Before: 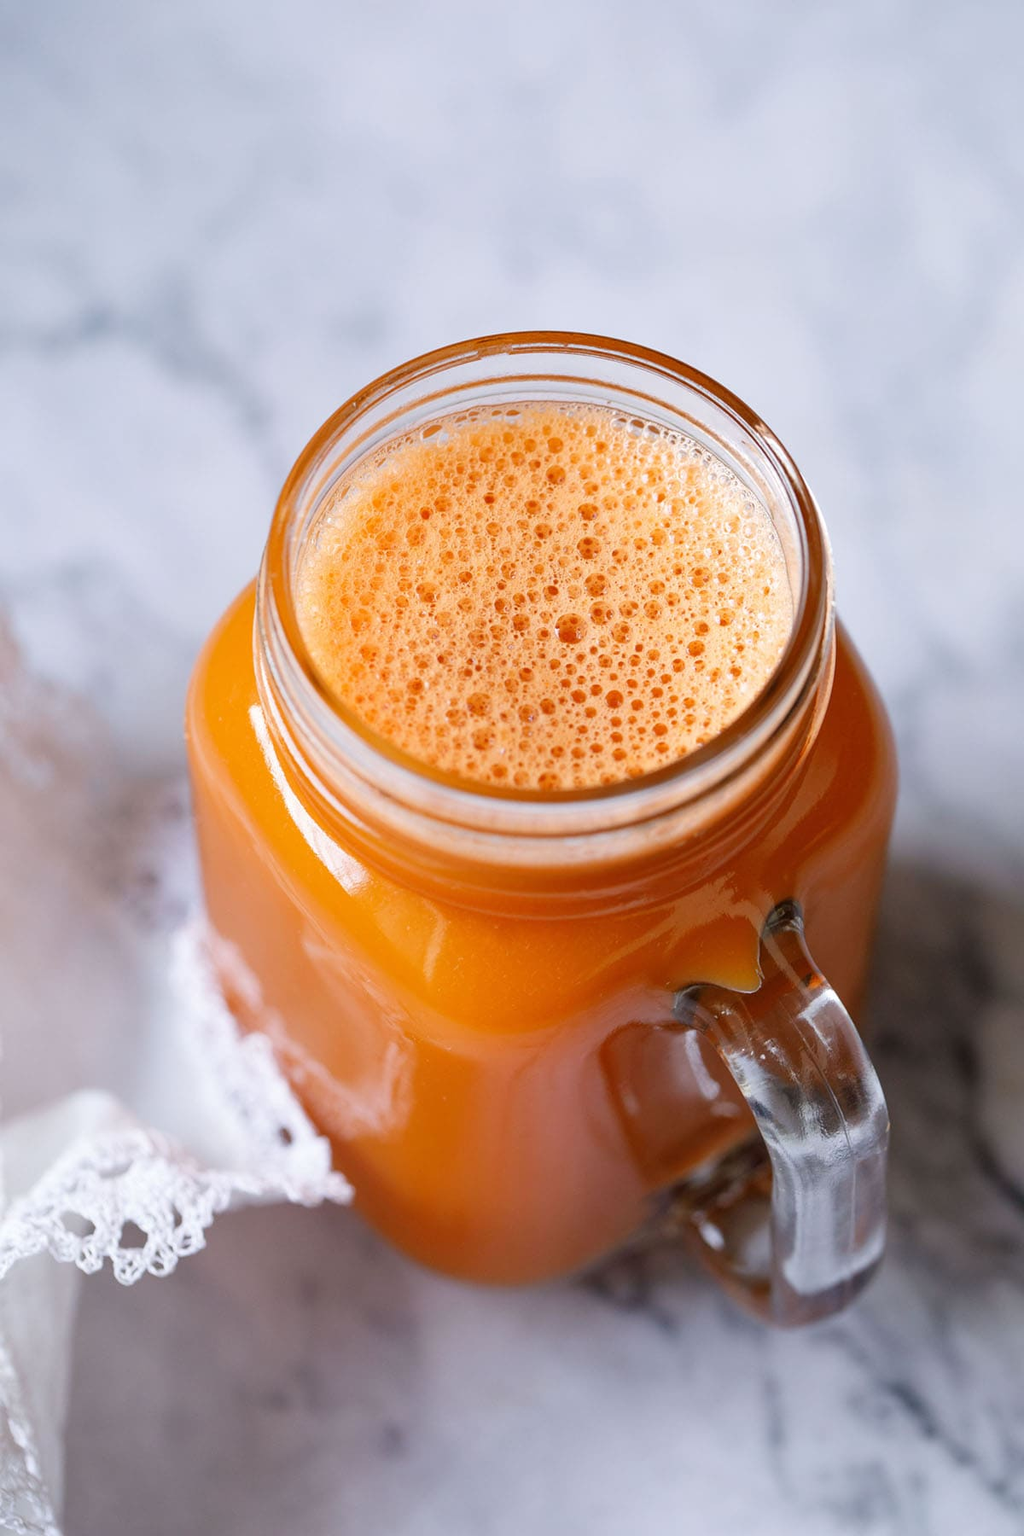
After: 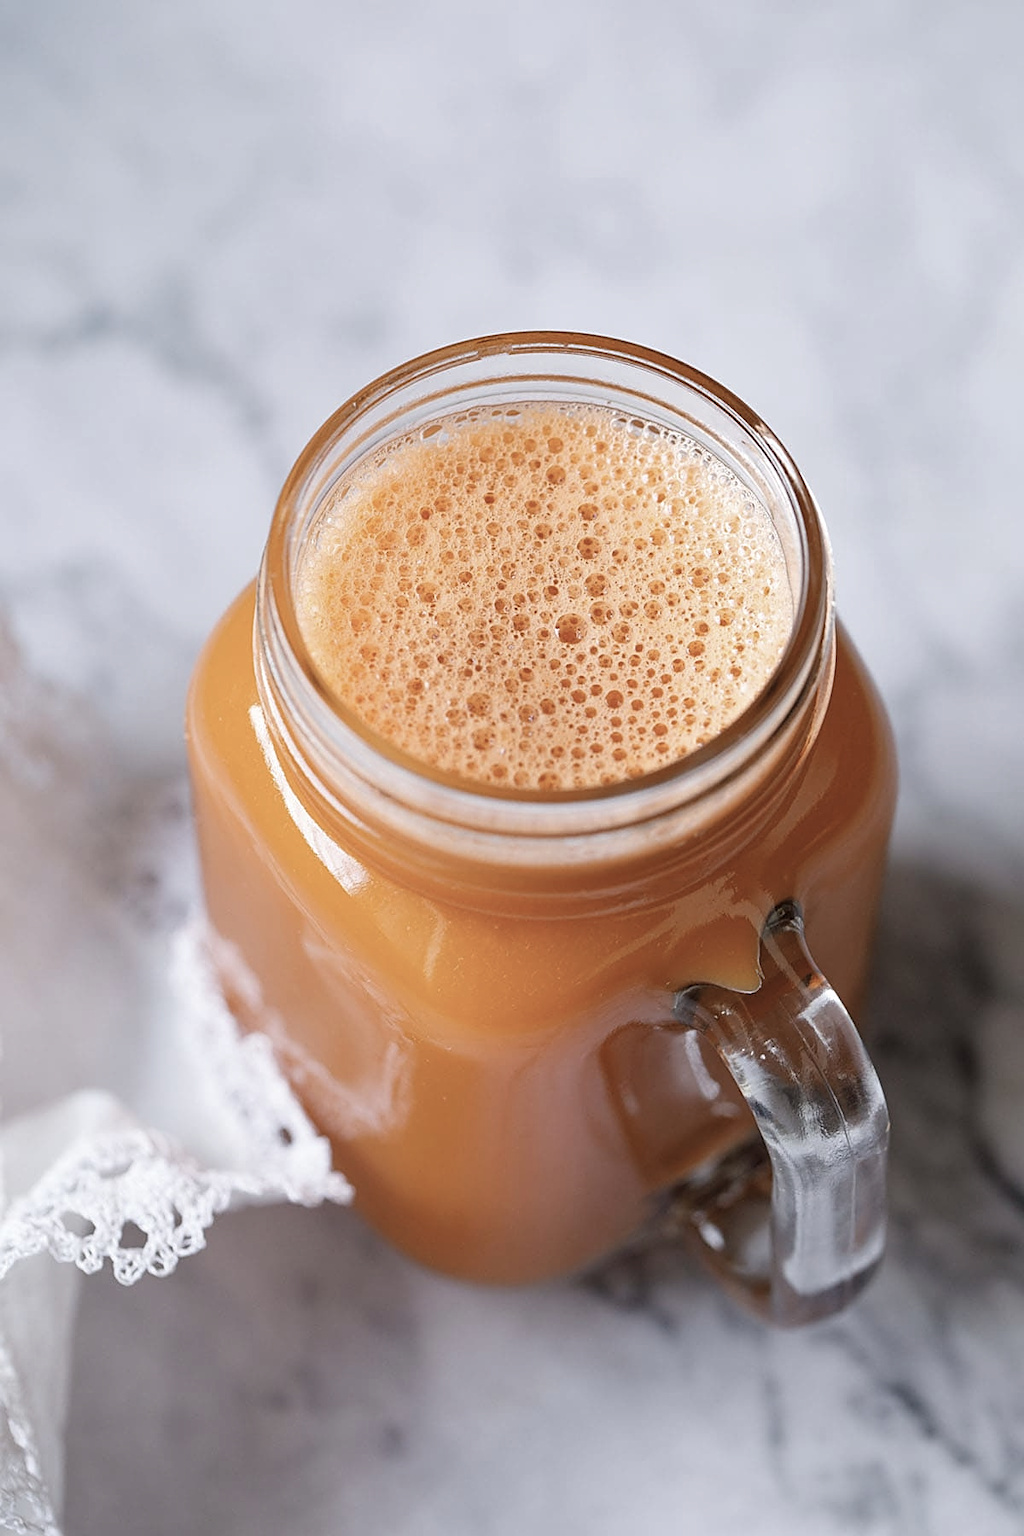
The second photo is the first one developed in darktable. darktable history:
color correction: highlights b* 0.05, saturation 0.615
sharpen: on, module defaults
